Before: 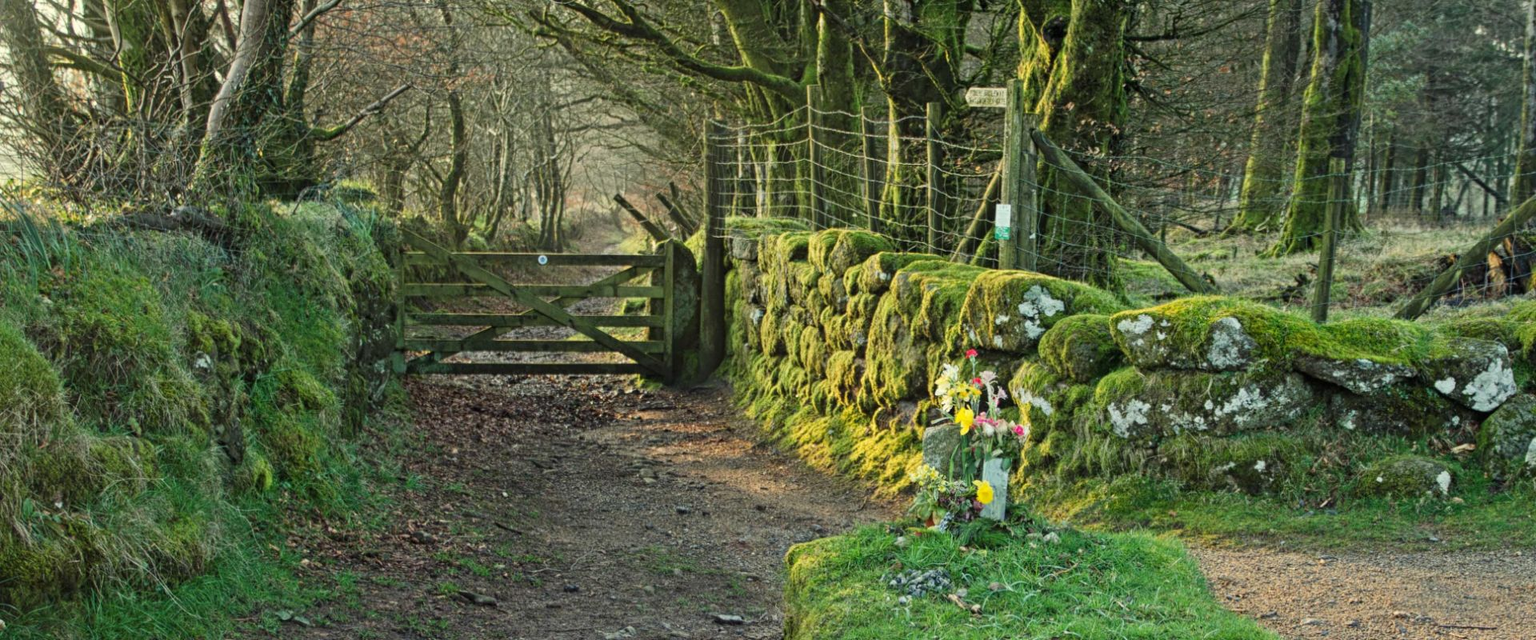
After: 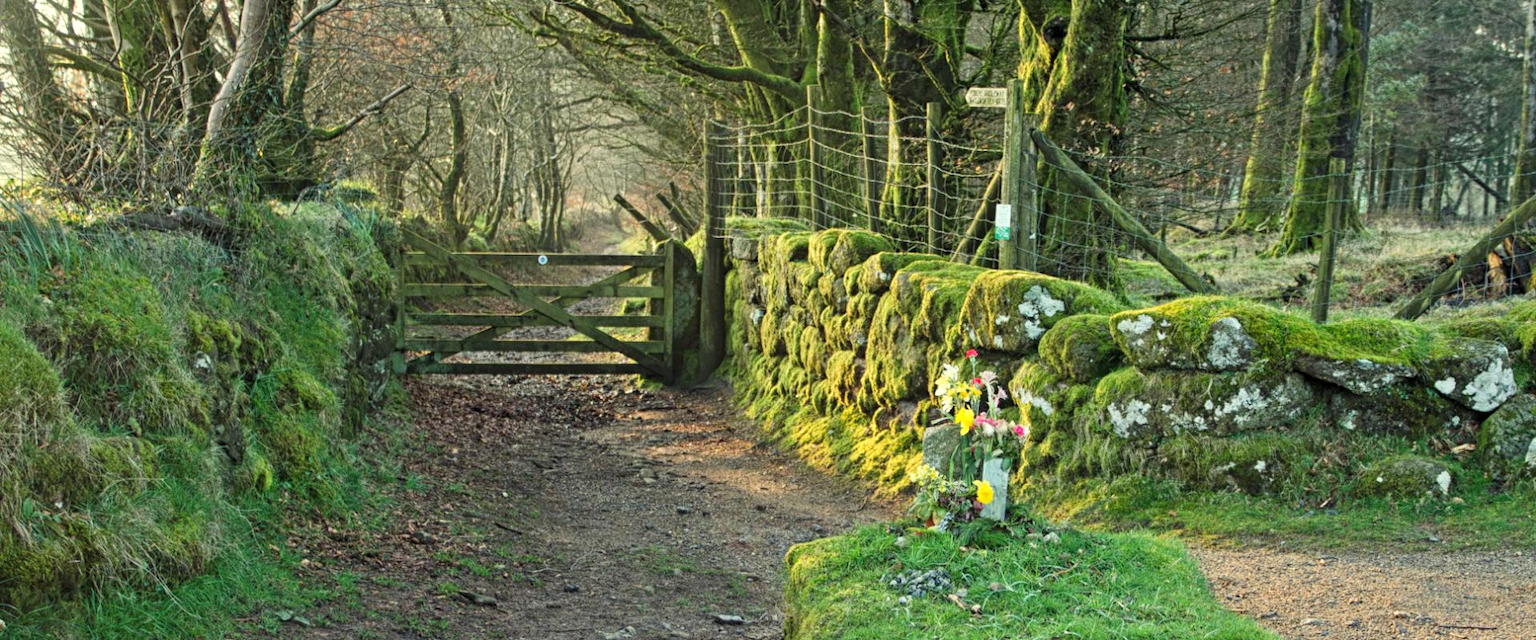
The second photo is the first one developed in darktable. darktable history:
levels: levels [0.018, 0.493, 1]
exposure: exposure 0.29 EV, compensate highlight preservation false
